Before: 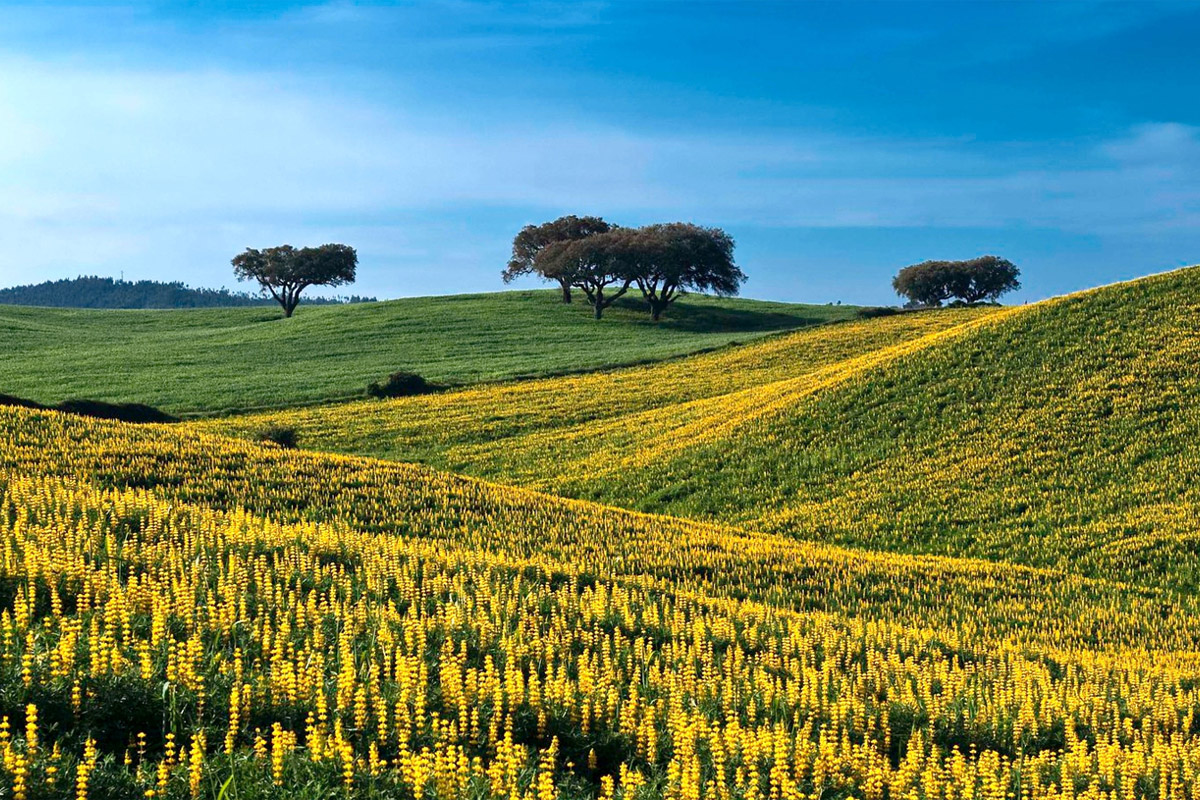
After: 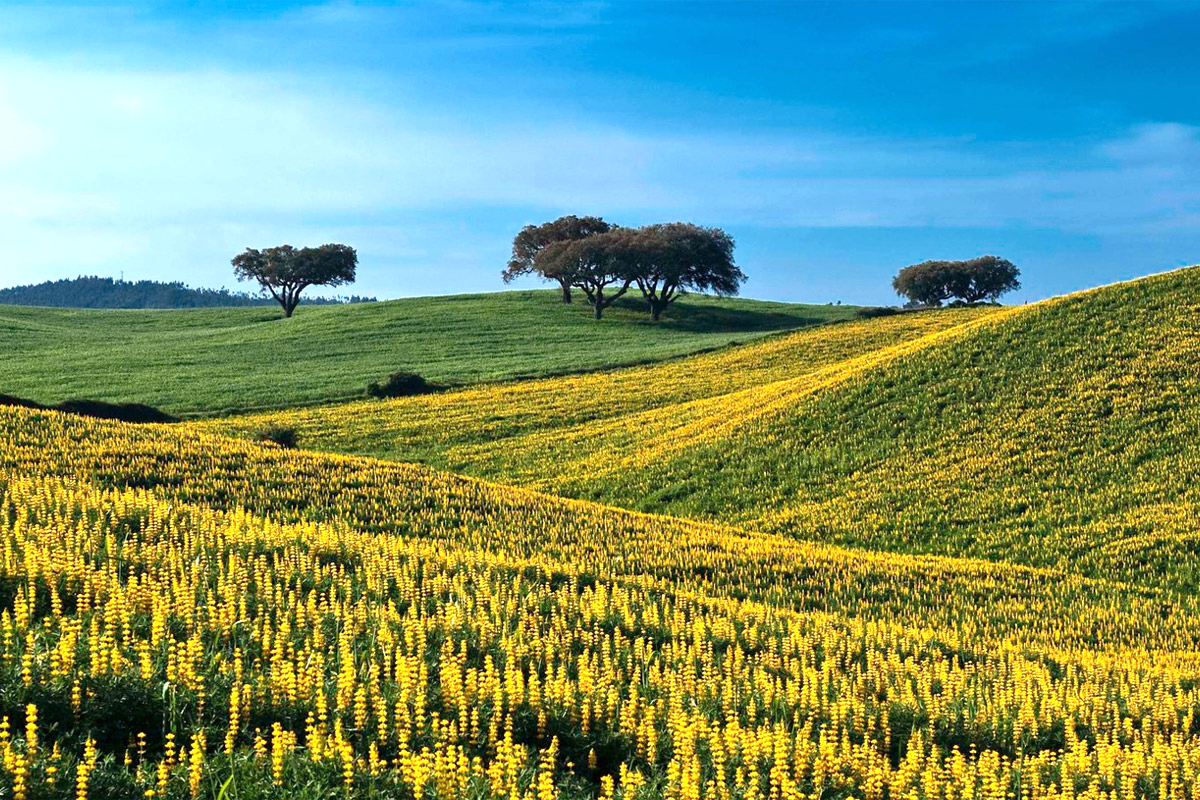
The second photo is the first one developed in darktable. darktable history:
exposure: black level correction 0, exposure 0.302 EV, compensate highlight preservation false
